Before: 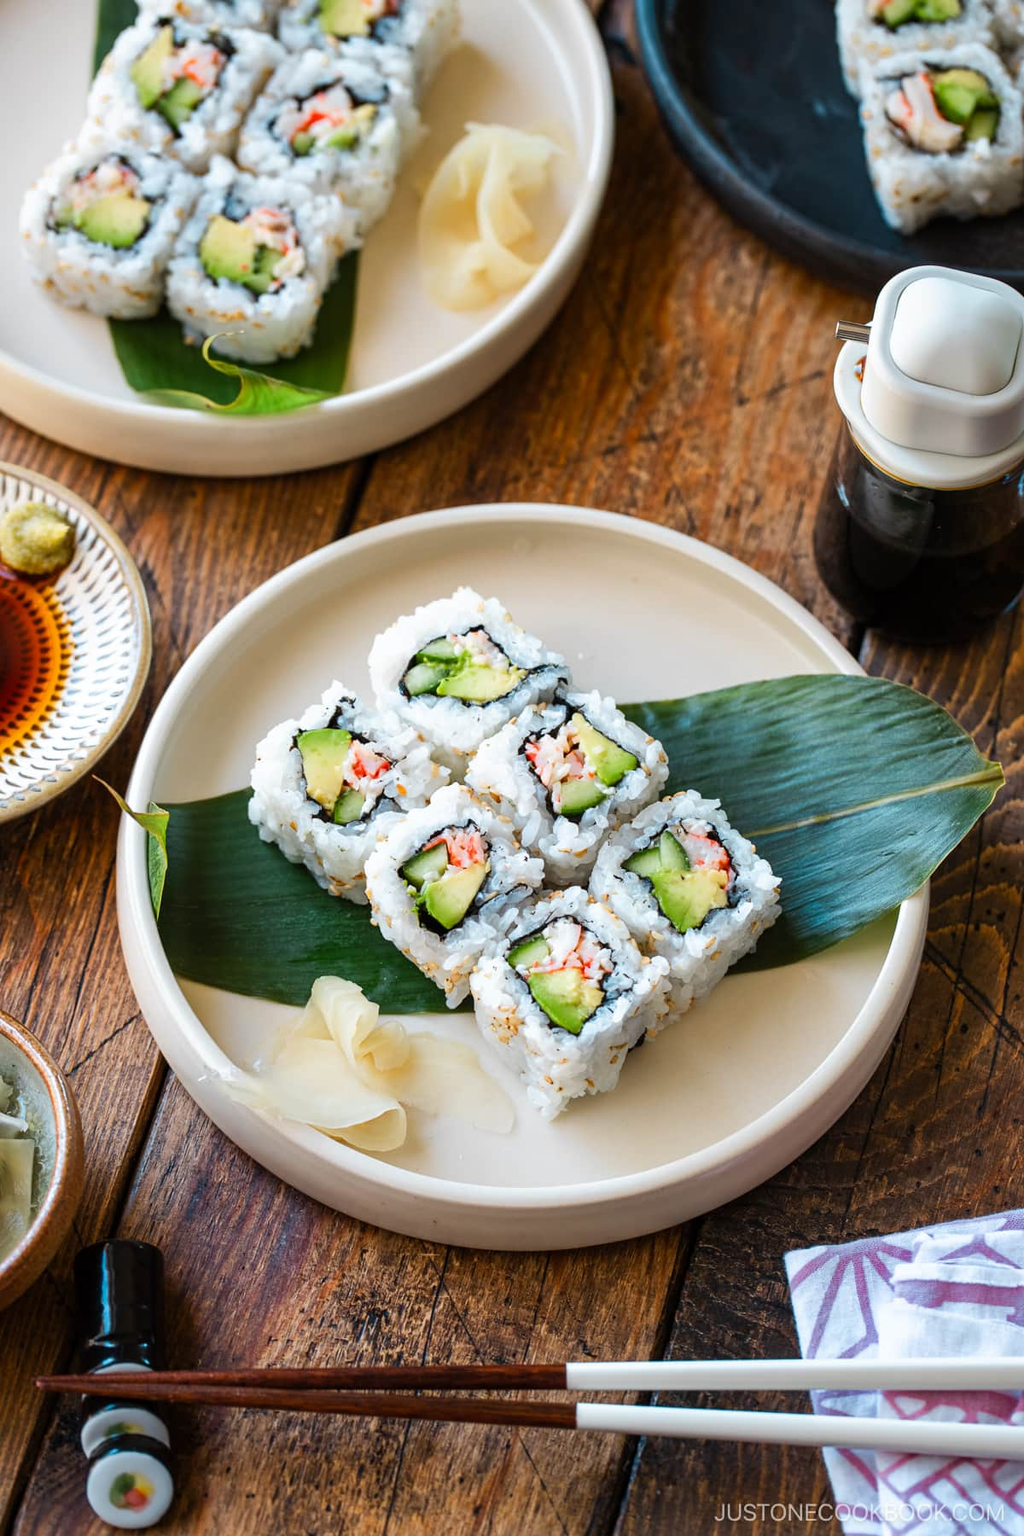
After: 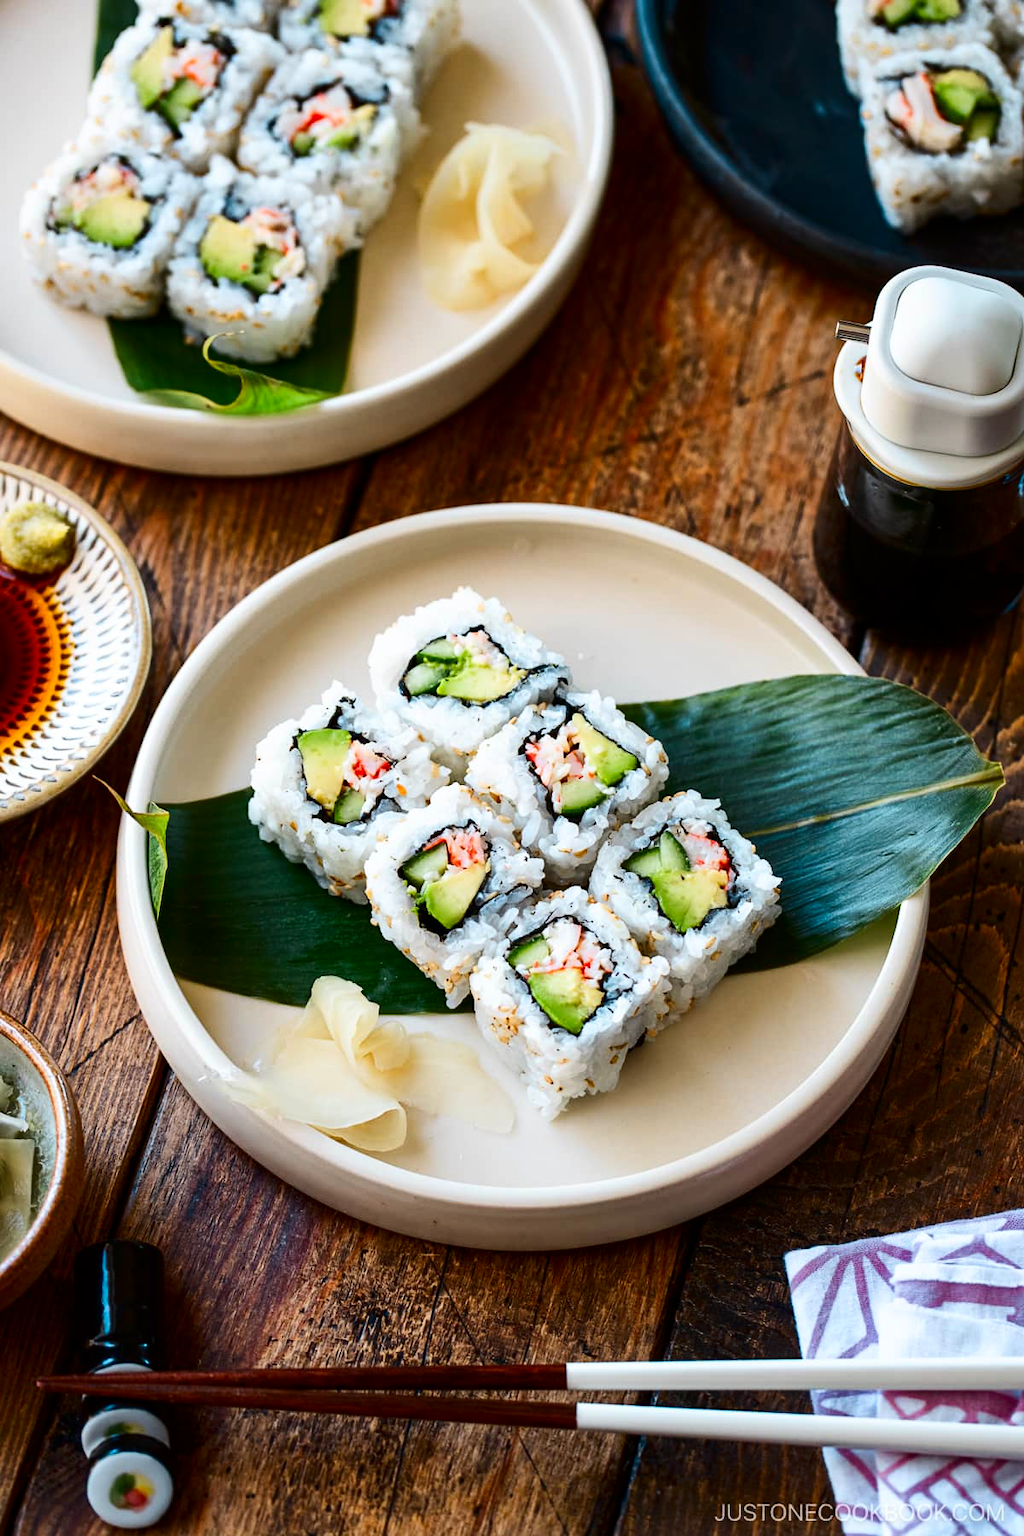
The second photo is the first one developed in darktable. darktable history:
contrast brightness saturation: contrast 0.201, brightness -0.103, saturation 0.097
